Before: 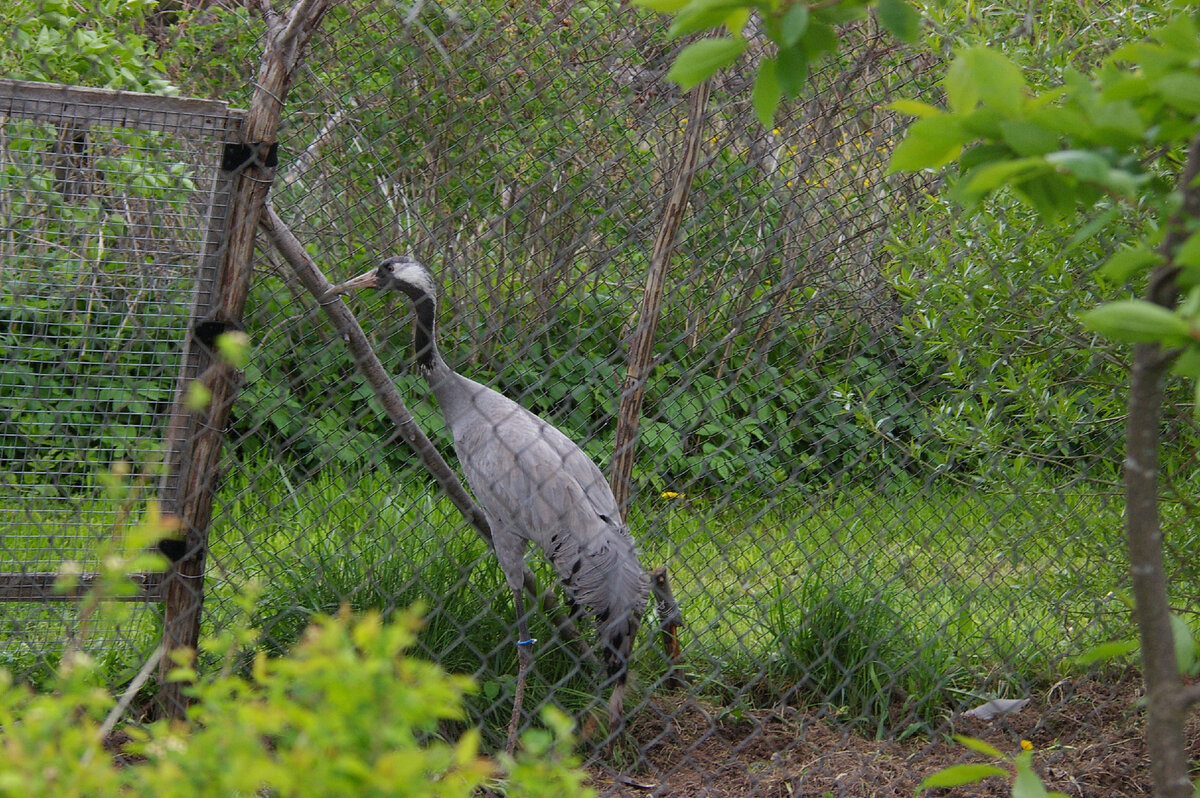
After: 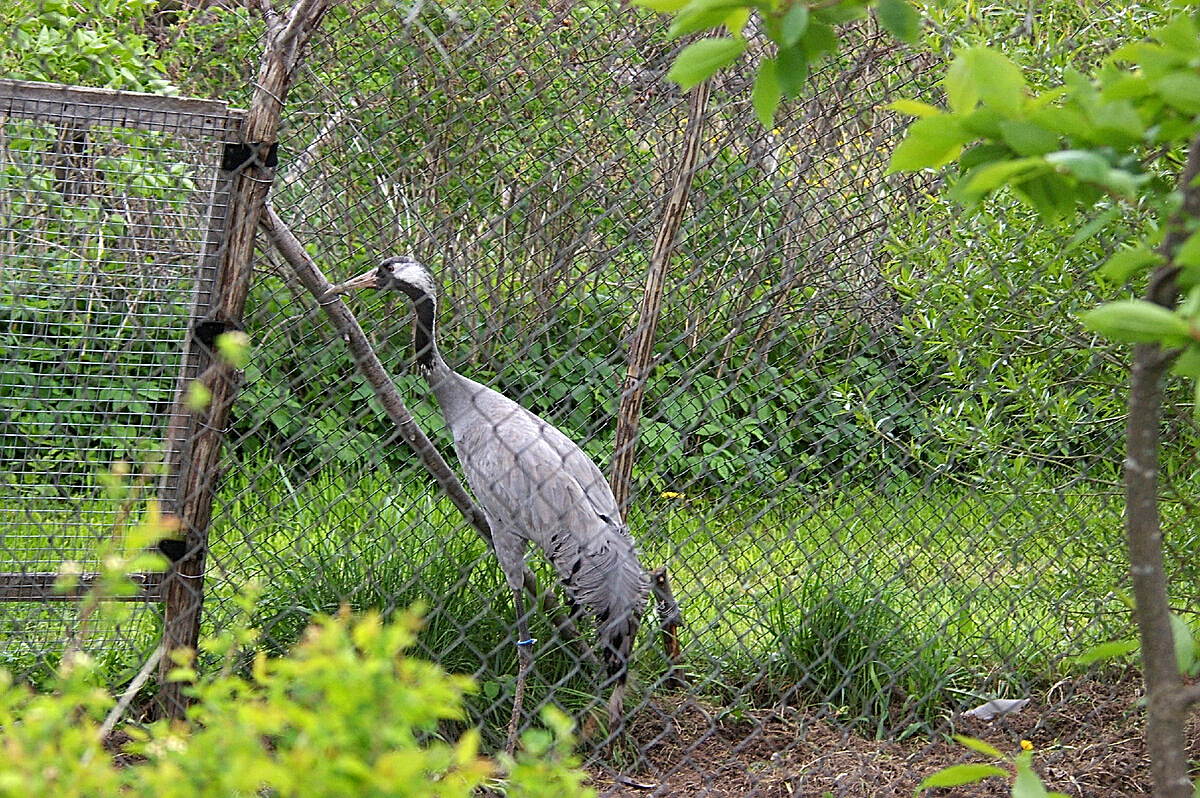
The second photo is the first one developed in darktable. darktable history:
exposure: exposure 0.6 EV, compensate highlight preservation false
local contrast: mode bilateral grid, contrast 20, coarseness 50, detail 120%, midtone range 0.2
sharpen: amount 0.901
